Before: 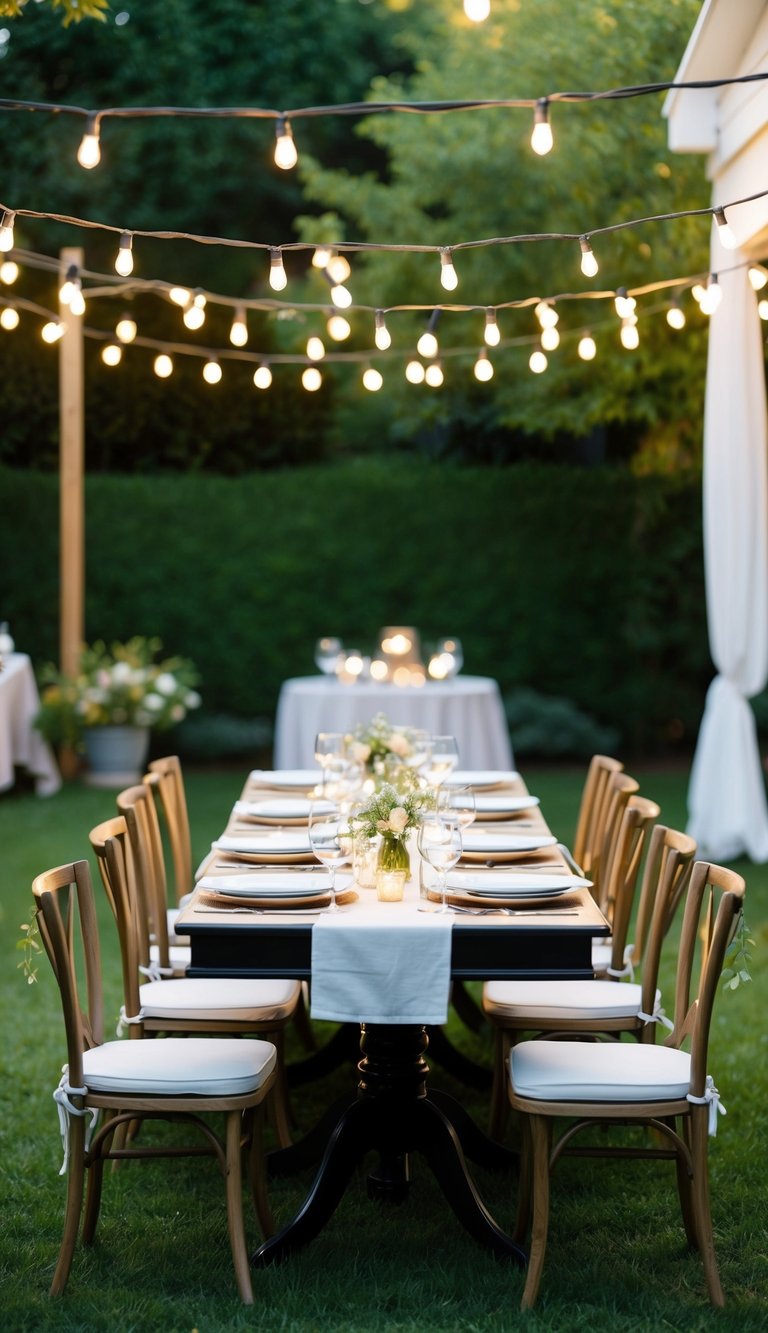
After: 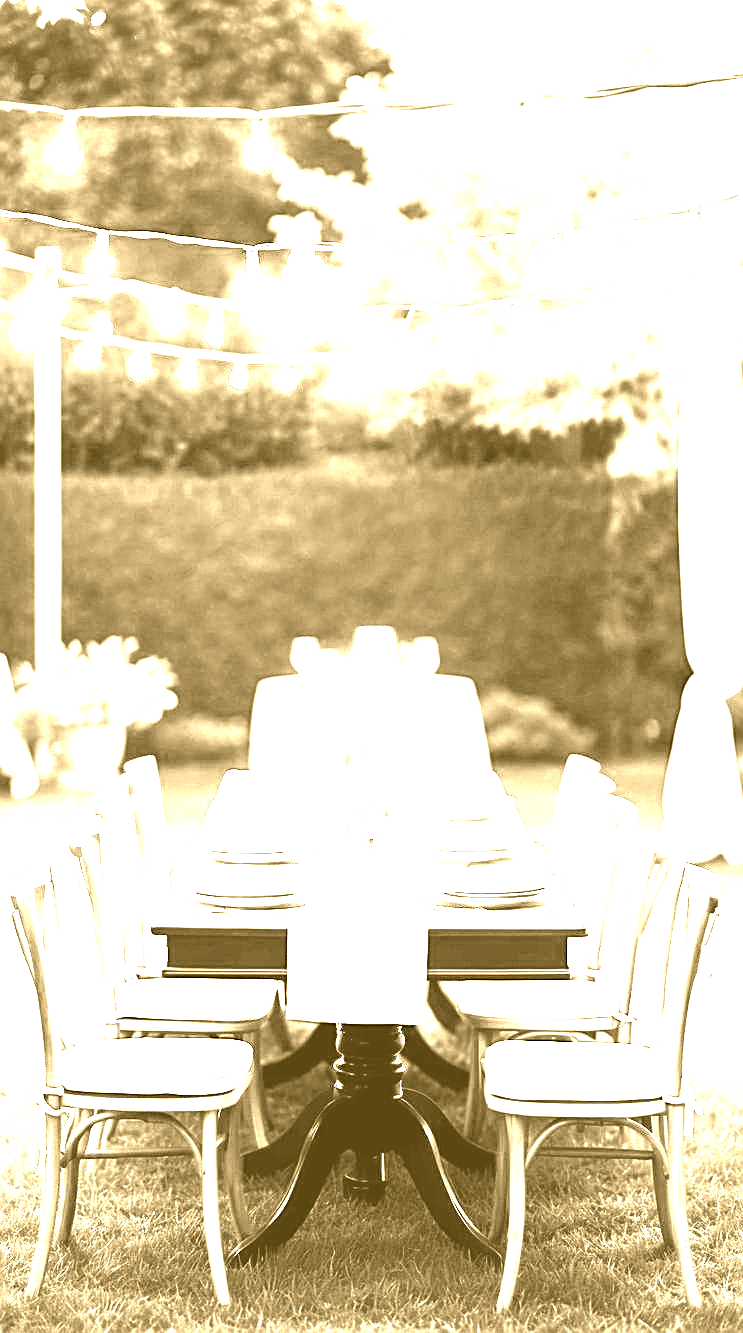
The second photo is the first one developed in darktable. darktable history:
sharpen: on, module defaults
tone equalizer: on, module defaults
exposure: black level correction 0, exposure 1.55 EV, compensate exposure bias true, compensate highlight preservation false
white balance: red 4.26, blue 1.802
color calibration: x 0.355, y 0.367, temperature 4700.38 K
crop and rotate: left 3.238%
colorize: hue 36°, source mix 100%
